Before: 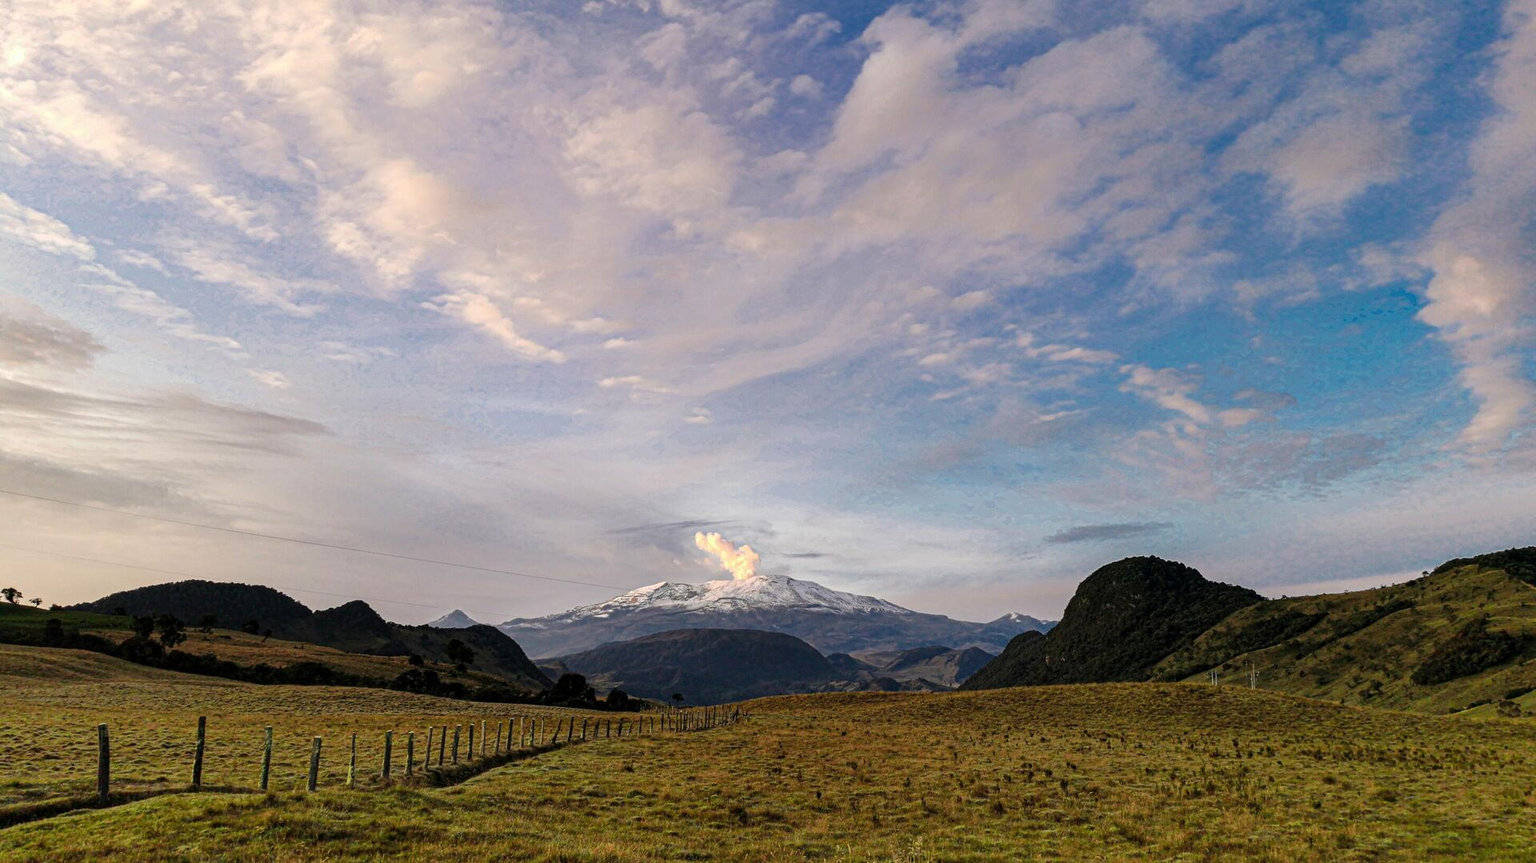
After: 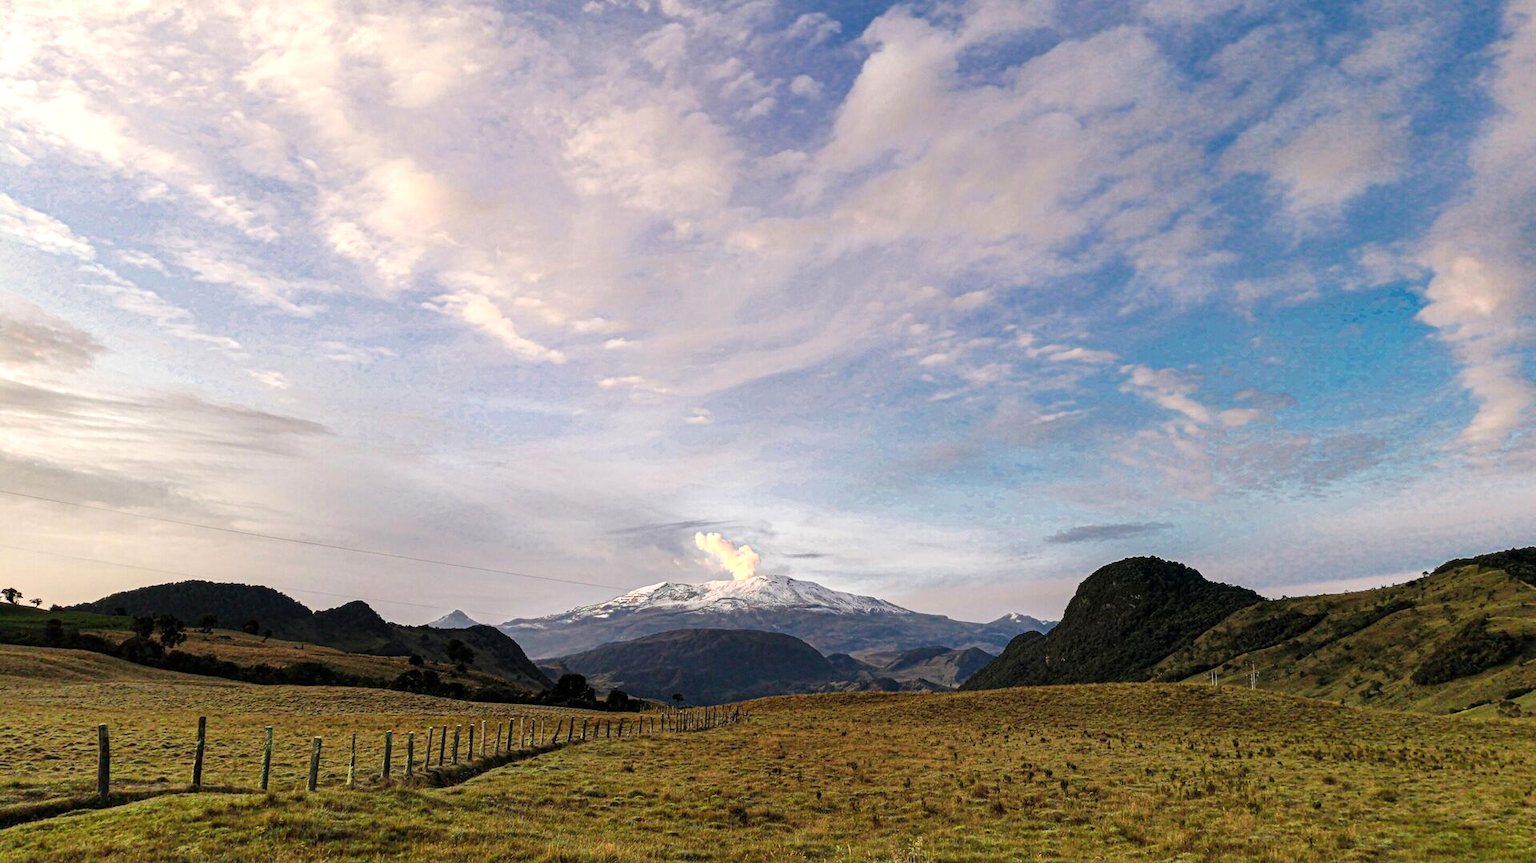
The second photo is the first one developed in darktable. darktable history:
exposure: exposure 0.376 EV, compensate highlight preservation false
contrast brightness saturation: saturation -0.05
